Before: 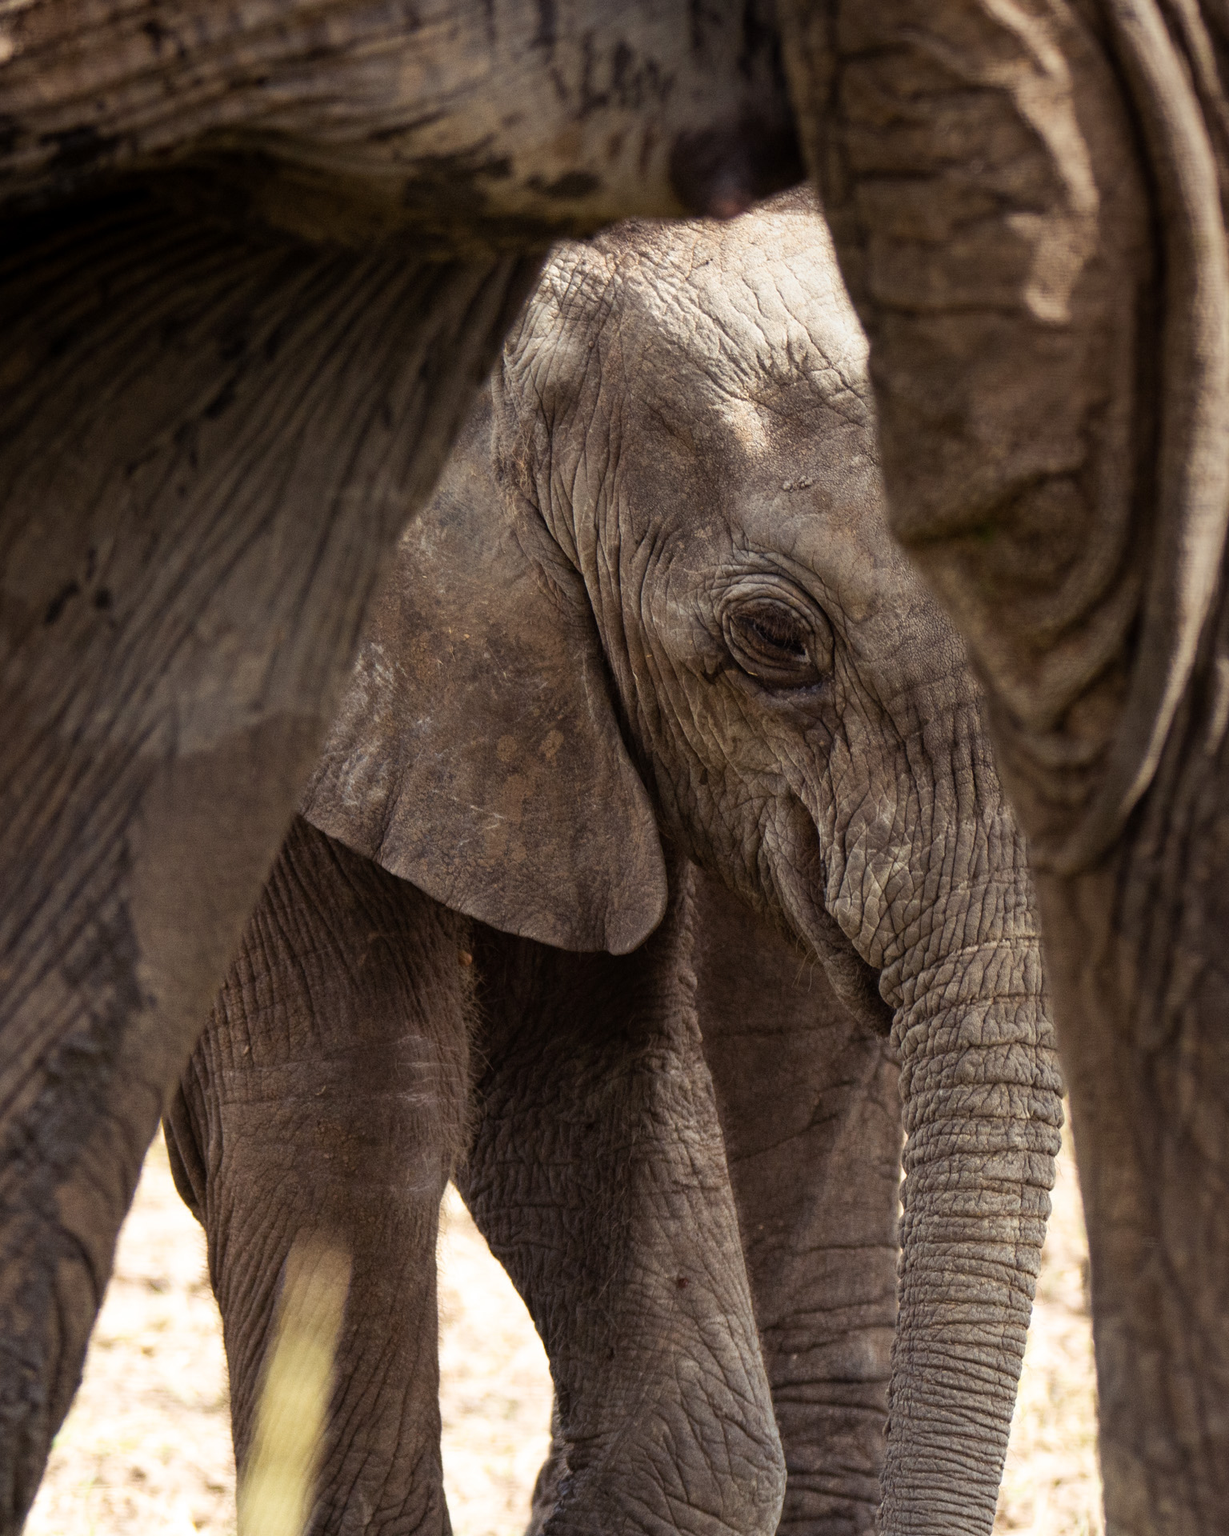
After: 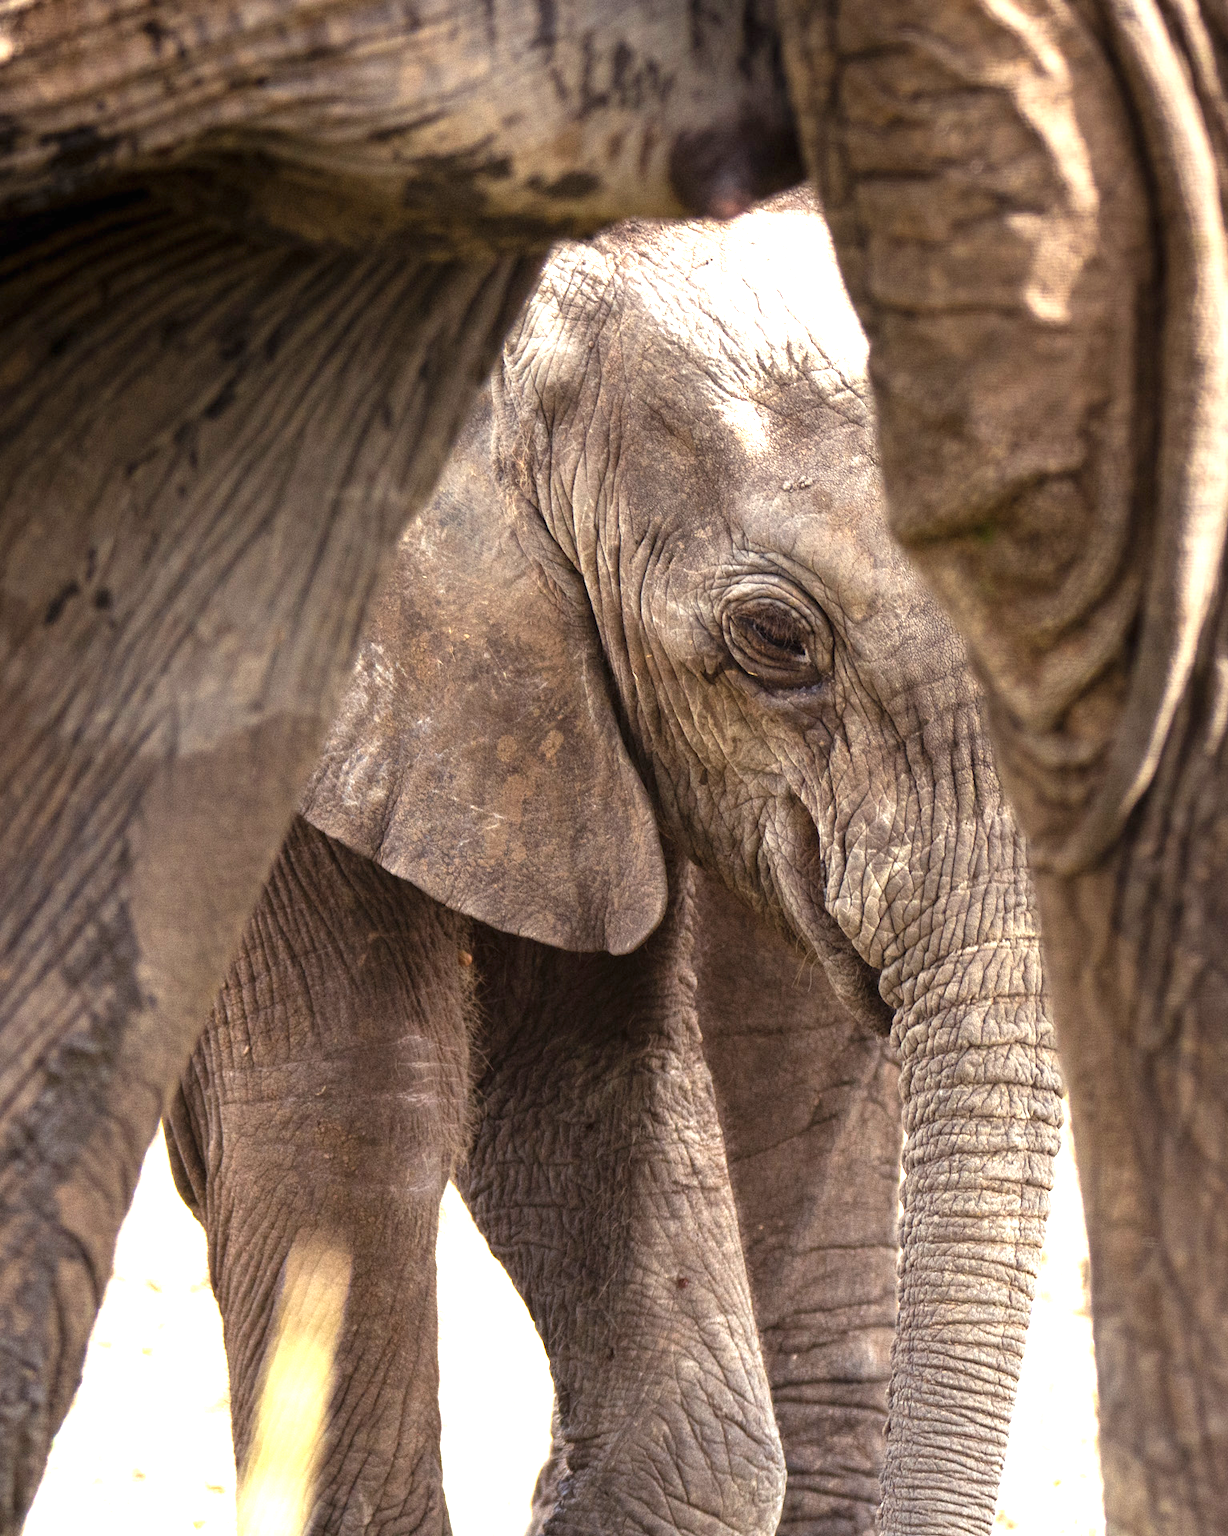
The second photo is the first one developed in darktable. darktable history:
exposure: black level correction 0, exposure 1.444 EV, compensate highlight preservation false
